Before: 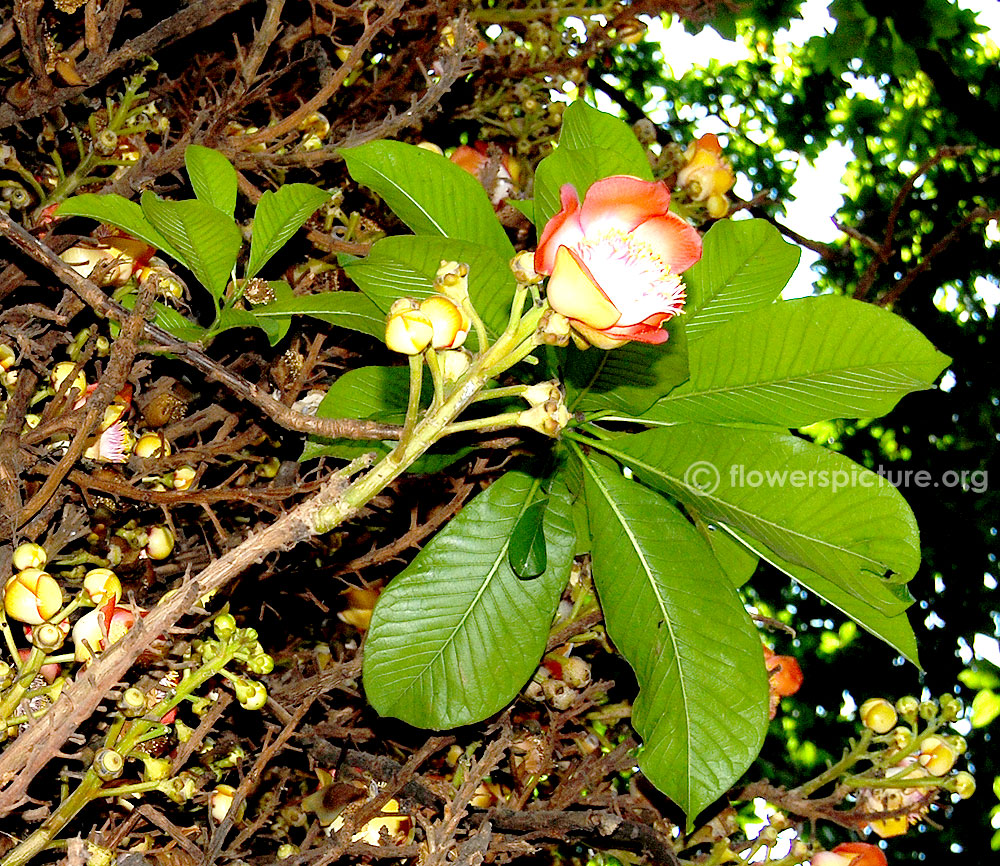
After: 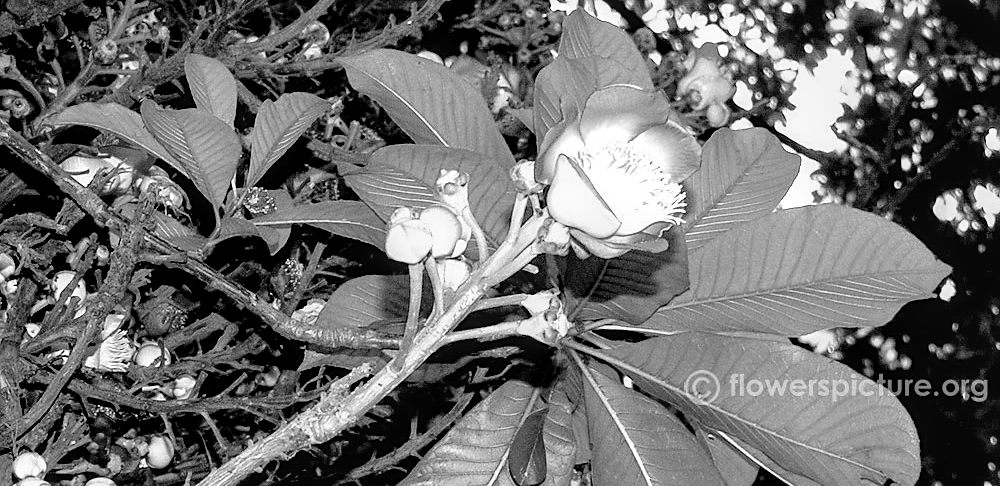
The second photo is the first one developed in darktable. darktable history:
monochrome: on, module defaults
sharpen: amount 0.2
local contrast: on, module defaults
crop and rotate: top 10.605%, bottom 33.274%
color correction: highlights a* -4.98, highlights b* -3.76, shadows a* 3.83, shadows b* 4.08
white balance: emerald 1
